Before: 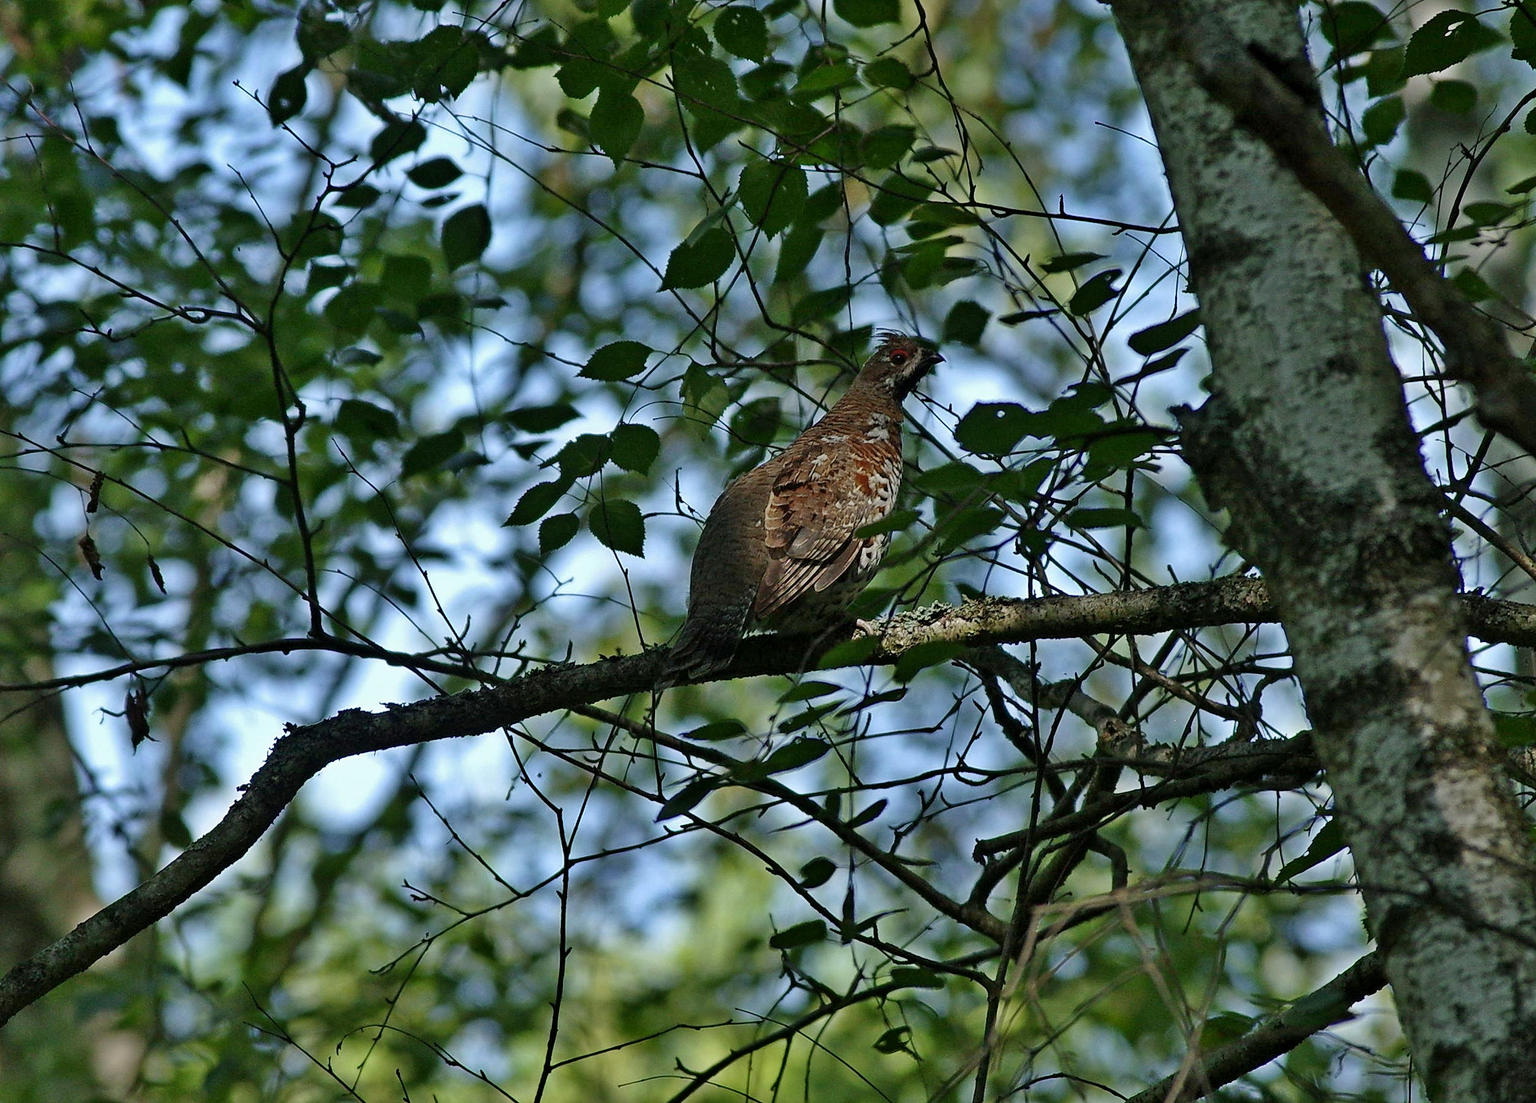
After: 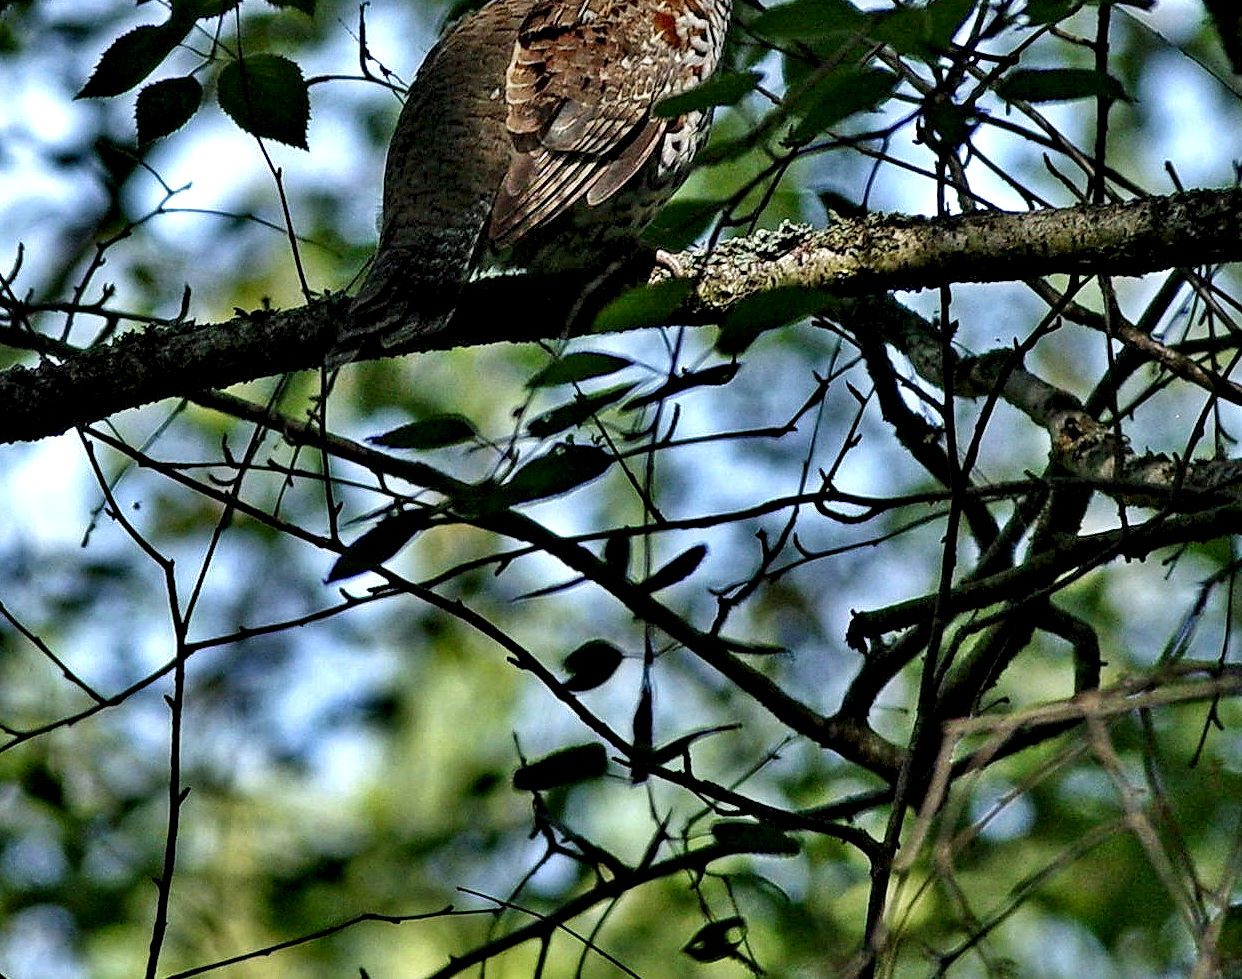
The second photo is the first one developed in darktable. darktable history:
local contrast: on, module defaults
crop: left 29.718%, top 42.283%, right 20.899%, bottom 3.485%
exposure: compensate highlight preservation false
contrast equalizer: y [[0.6 ×6], [0.55 ×6], [0 ×6], [0 ×6], [0 ×6]]
tone equalizer: smoothing 1
